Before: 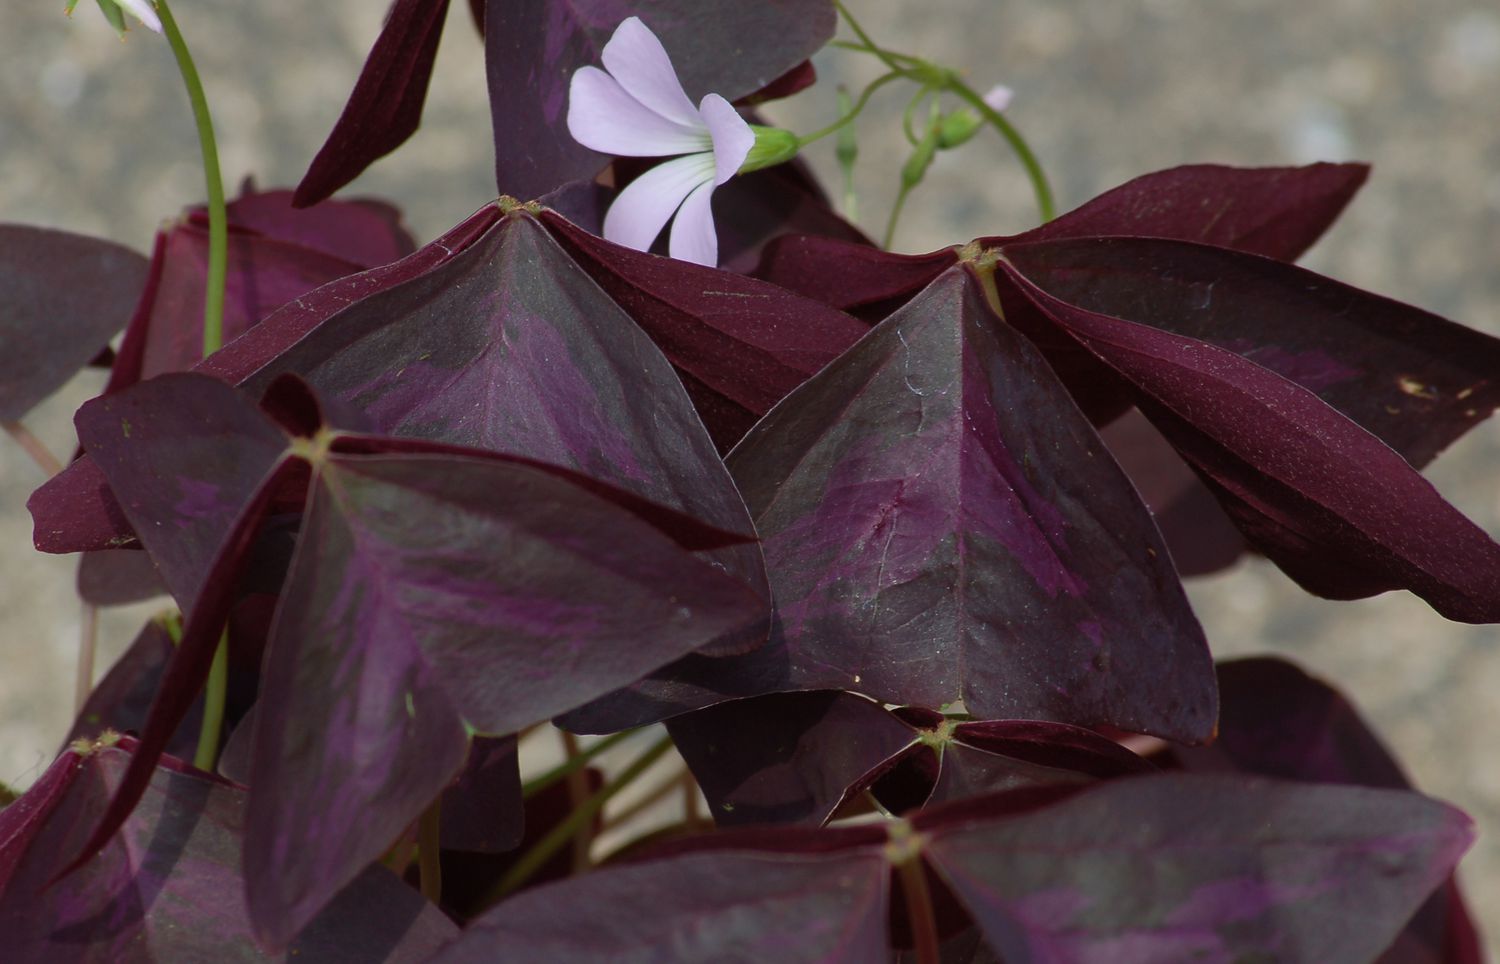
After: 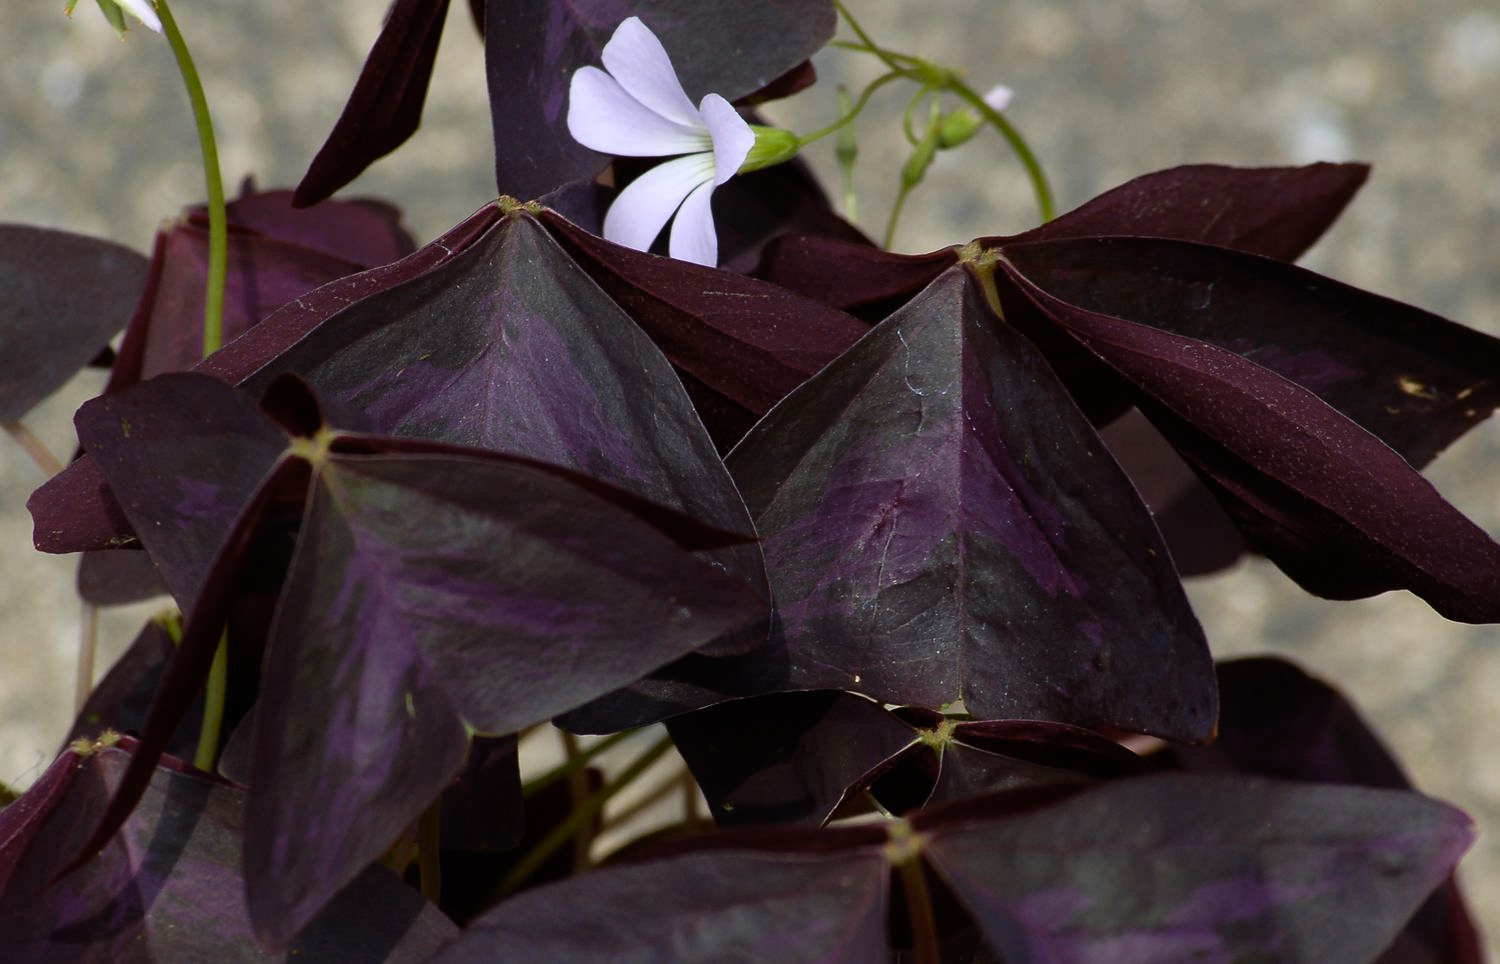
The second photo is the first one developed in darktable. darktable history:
filmic rgb: black relative exposure -9.08 EV, white relative exposure 2.3 EV, hardness 7.49
color contrast: green-magenta contrast 0.85, blue-yellow contrast 1.25, unbound 0
